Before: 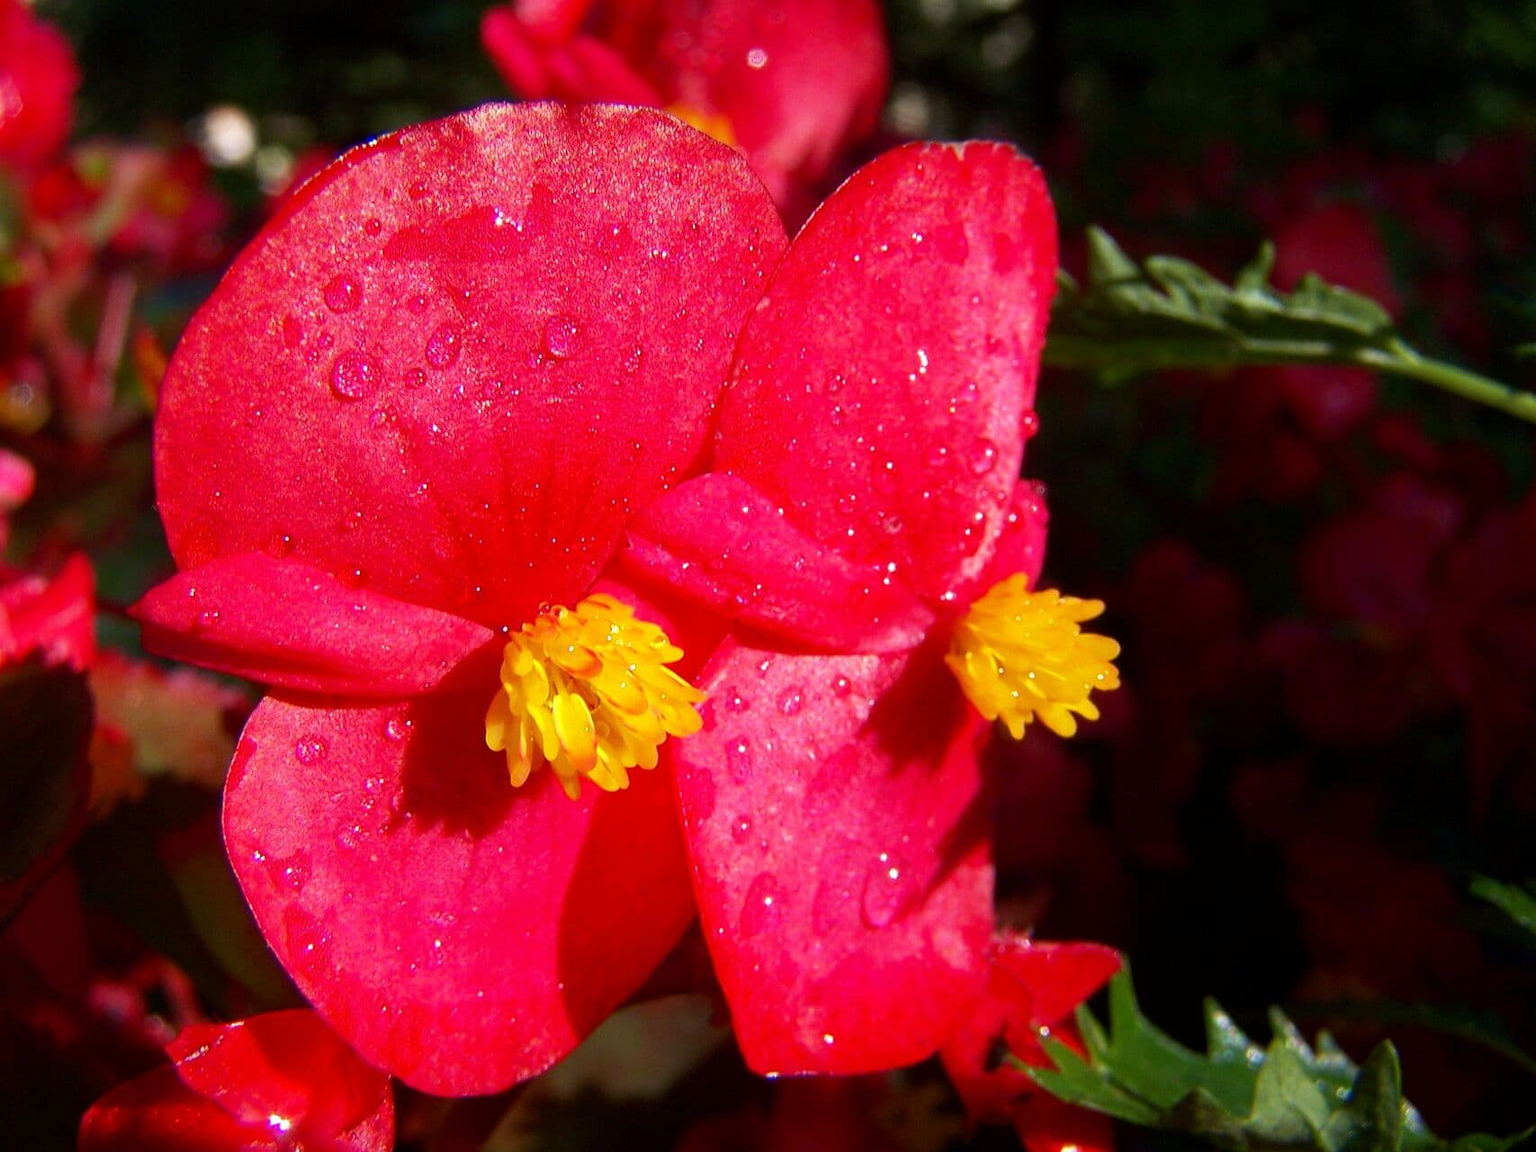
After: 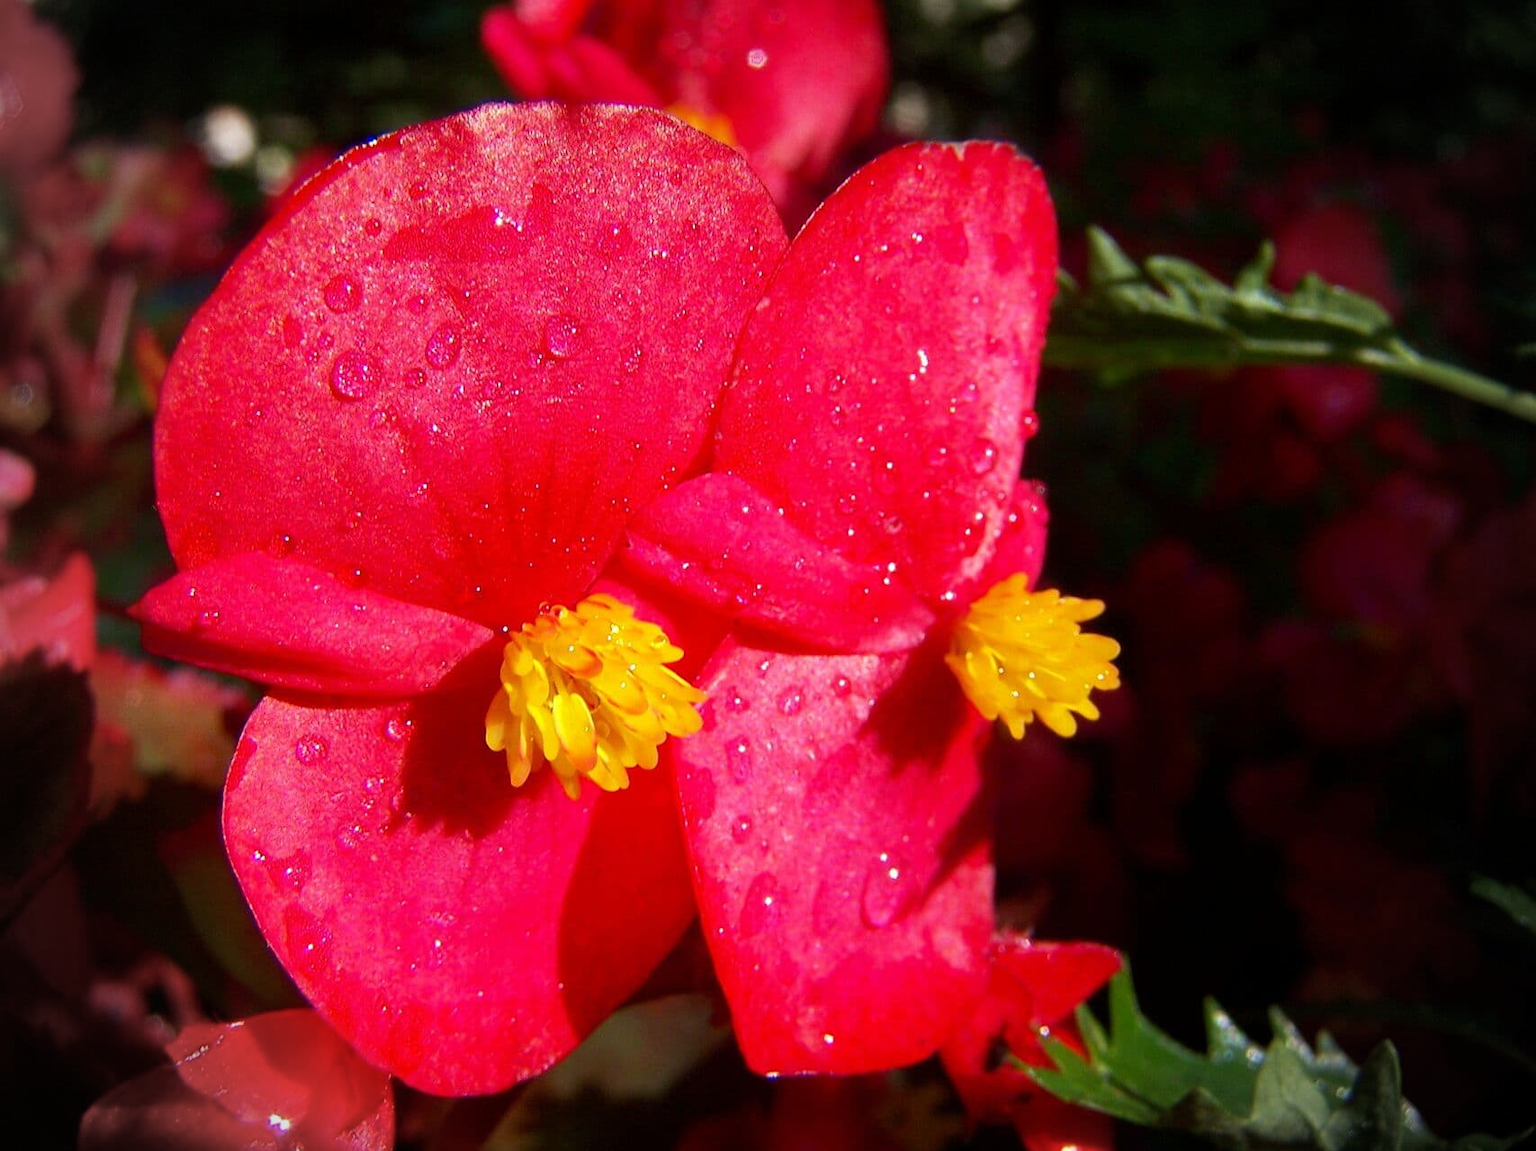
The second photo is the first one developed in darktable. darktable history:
vignetting: fall-off radius 30.95%
